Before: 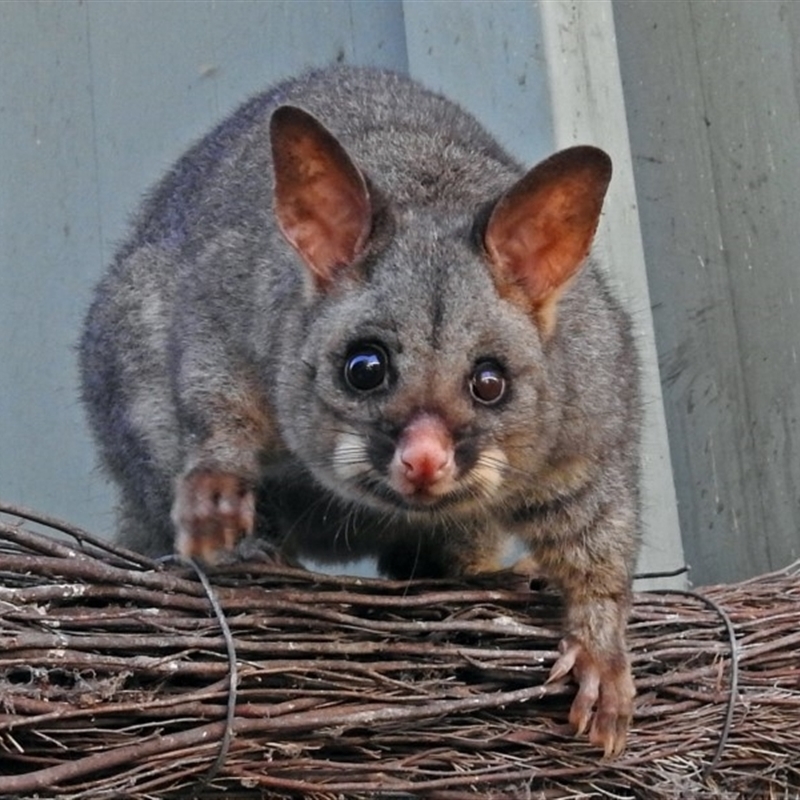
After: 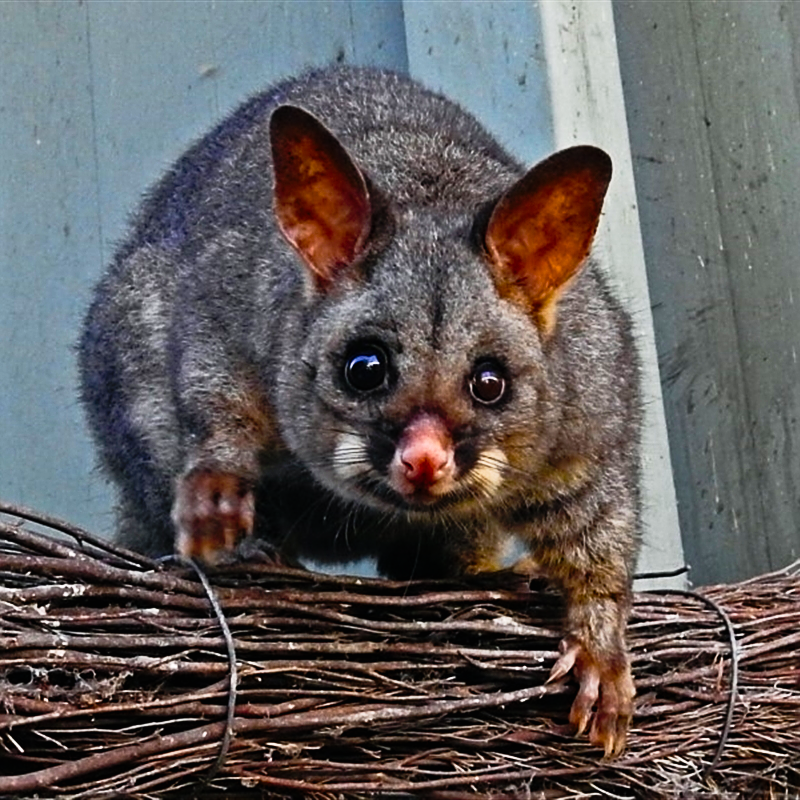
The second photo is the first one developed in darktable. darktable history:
sharpen: on, module defaults
color balance rgb: power › luminance -9.05%, linear chroma grading › global chroma 33.537%, perceptual saturation grading › global saturation 29.636%, perceptual brilliance grading › highlights 3.964%, perceptual brilliance grading › mid-tones -18.708%, perceptual brilliance grading › shadows -41.739%
tone curve: curves: ch0 [(0, 0.005) (0.103, 0.097) (0.18, 0.22) (0.378, 0.482) (0.504, 0.631) (0.663, 0.801) (0.834, 0.914) (1, 0.971)]; ch1 [(0, 0) (0.172, 0.123) (0.324, 0.253) (0.396, 0.388) (0.478, 0.461) (0.499, 0.498) (0.545, 0.587) (0.604, 0.692) (0.704, 0.818) (1, 1)]; ch2 [(0, 0) (0.411, 0.424) (0.496, 0.5) (0.521, 0.537) (0.555, 0.585) (0.628, 0.703) (1, 1)], preserve colors none
